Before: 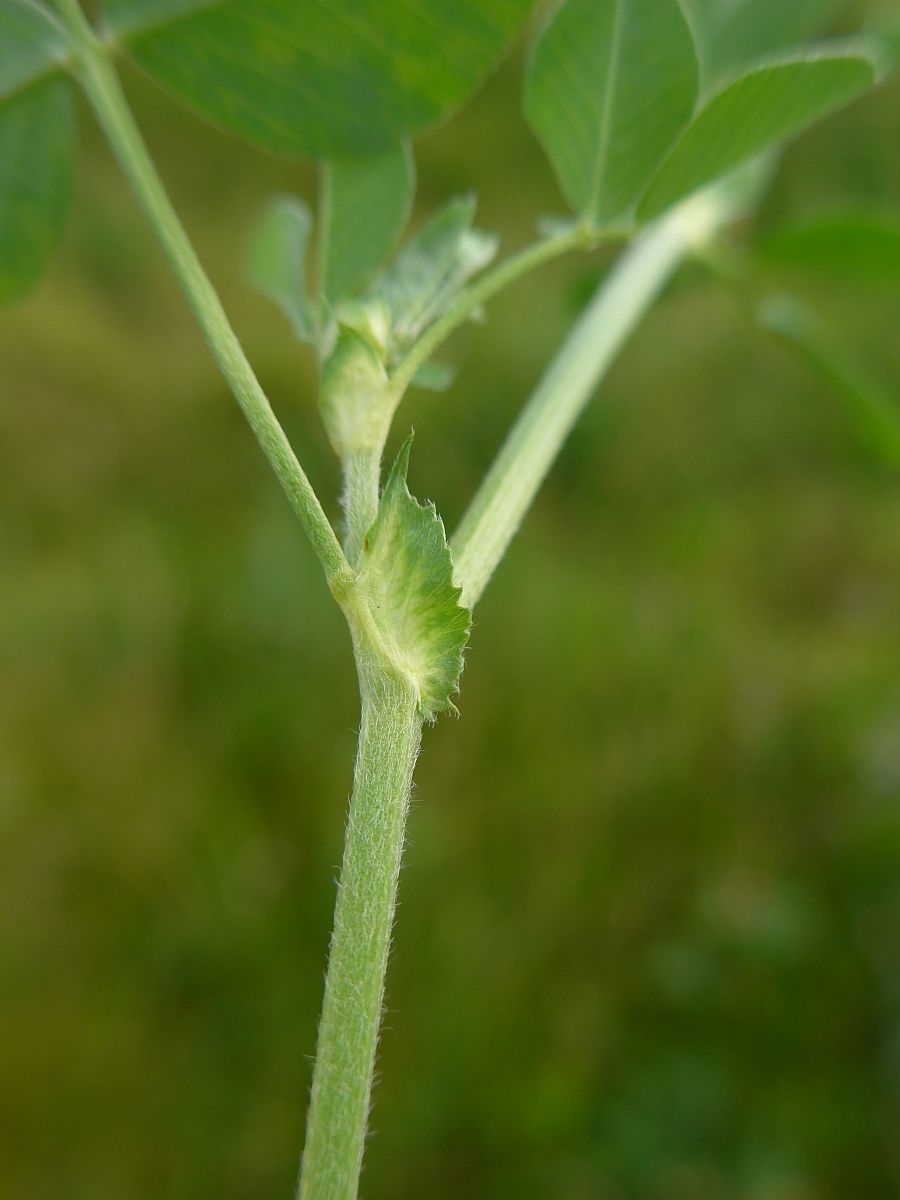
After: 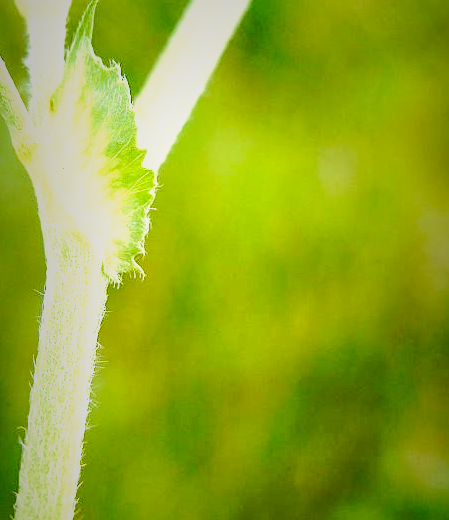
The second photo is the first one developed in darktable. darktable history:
velvia: on, module defaults
exposure: black level correction 0.009, exposure 1.429 EV, compensate highlight preservation false
base curve: curves: ch0 [(0, 0) (0.036, 0.025) (0.121, 0.166) (0.206, 0.329) (0.605, 0.79) (1, 1)], preserve colors none
crop: left 35.078%, top 36.646%, right 15.004%, bottom 20.019%
shadows and highlights: shadows -29.82, highlights 29.47
local contrast: highlights 94%, shadows 88%, detail 160%, midtone range 0.2
vignetting: fall-off start 17.66%, fall-off radius 137.27%, brightness -0.609, saturation 0, width/height ratio 0.62, shape 0.587
